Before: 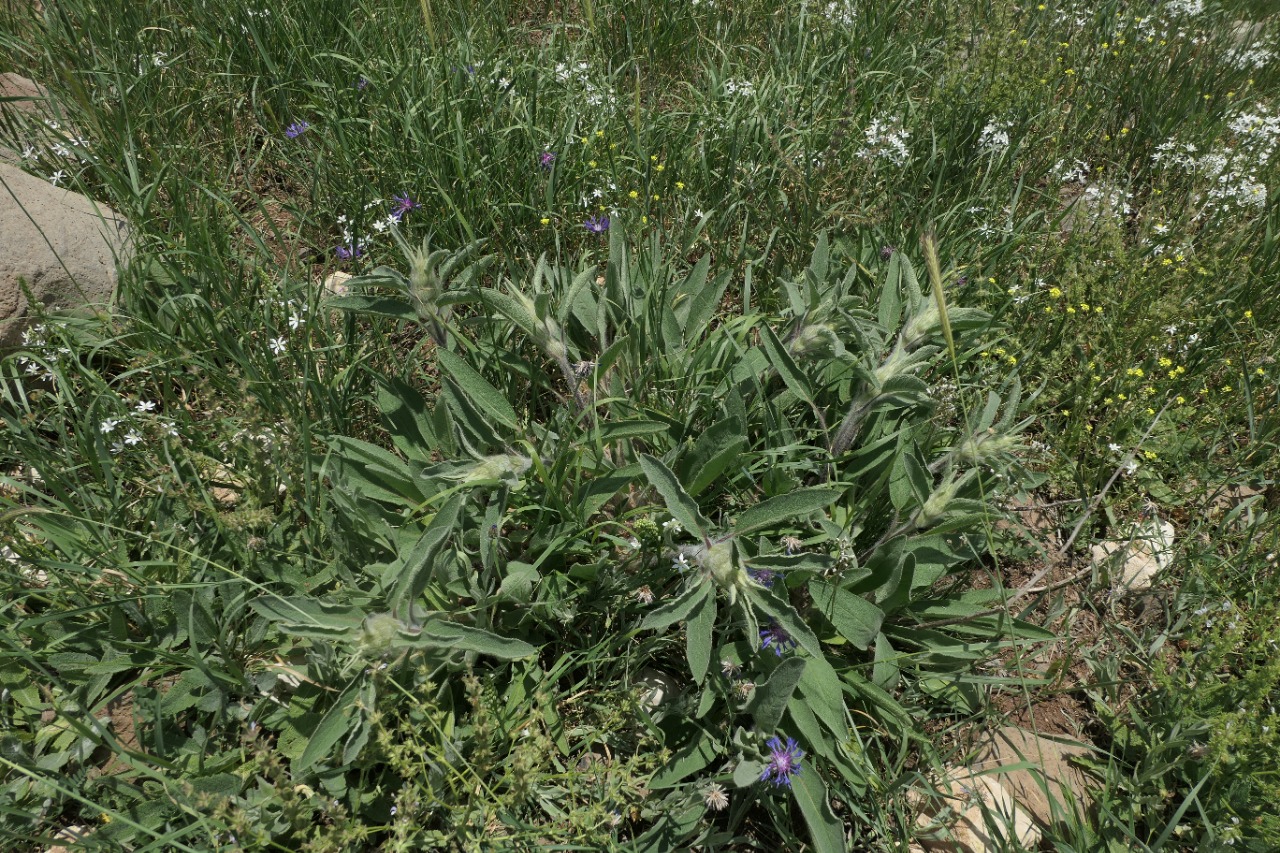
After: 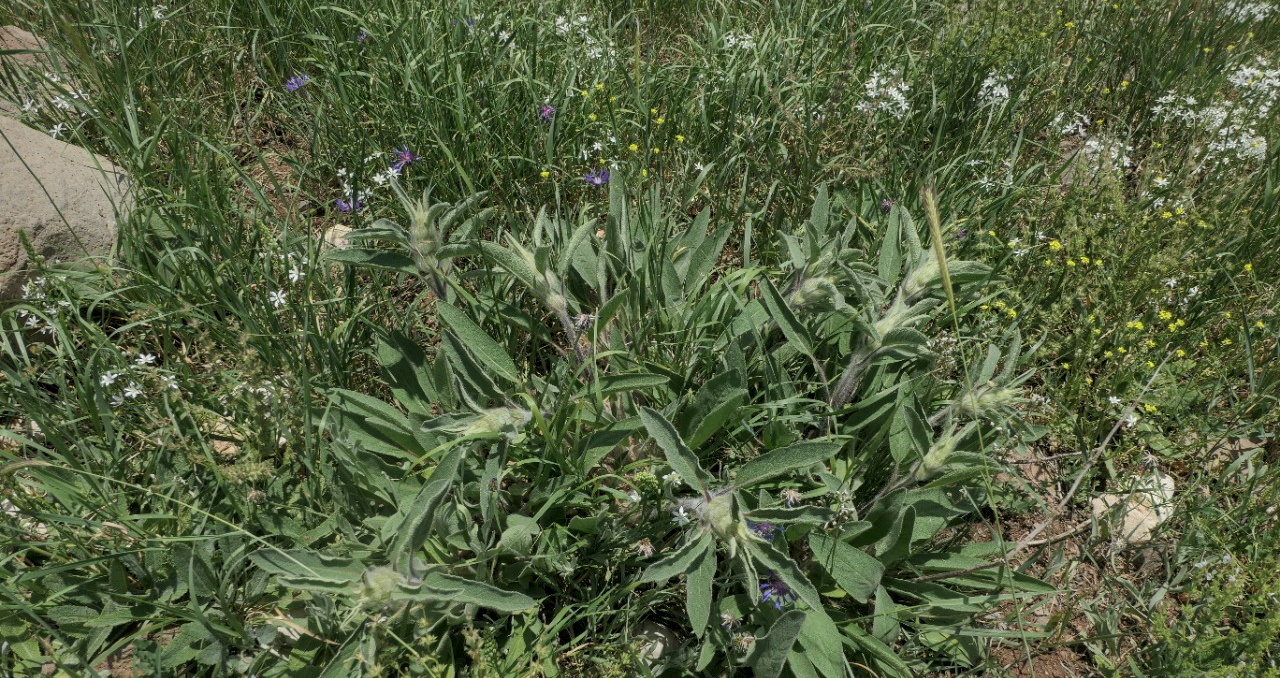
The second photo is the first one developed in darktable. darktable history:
crop and rotate: top 5.649%, bottom 14.821%
local contrast: on, module defaults
shadows and highlights: shadows 39.51, highlights -59.75
